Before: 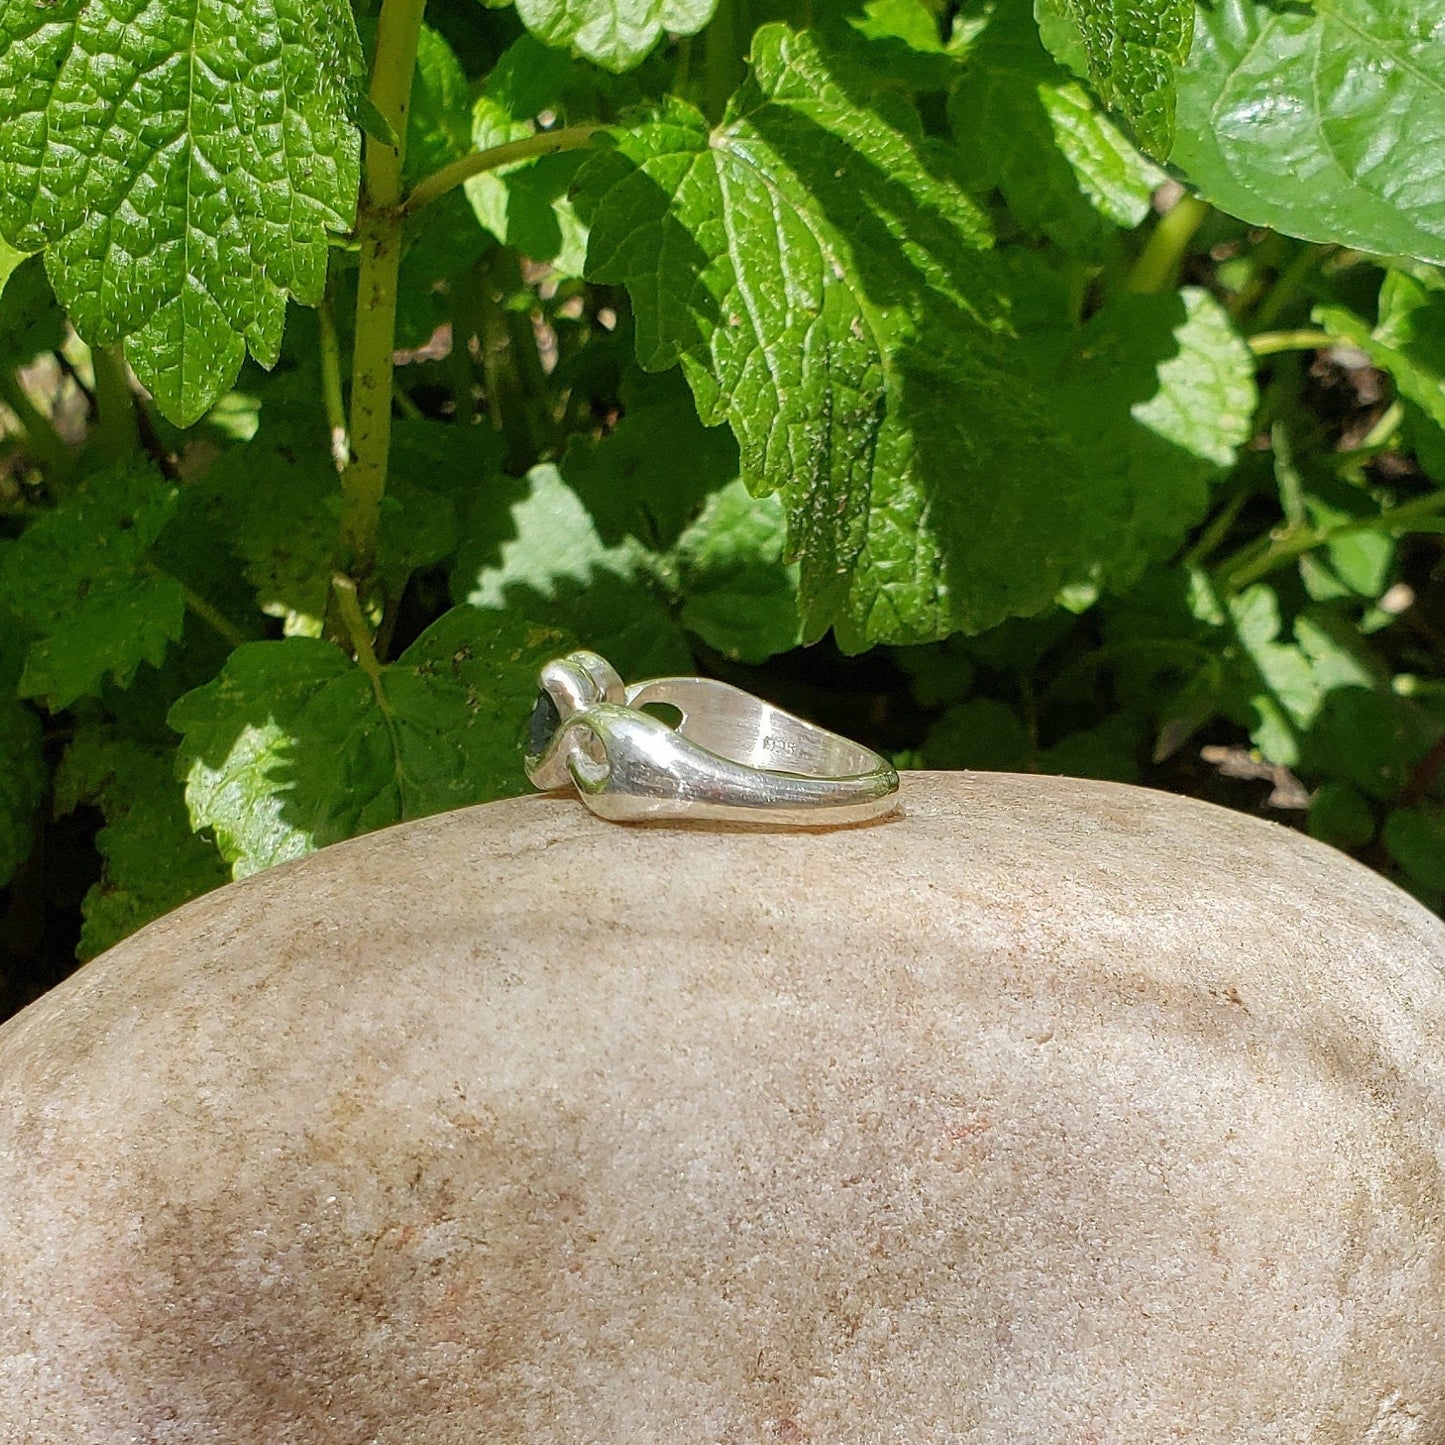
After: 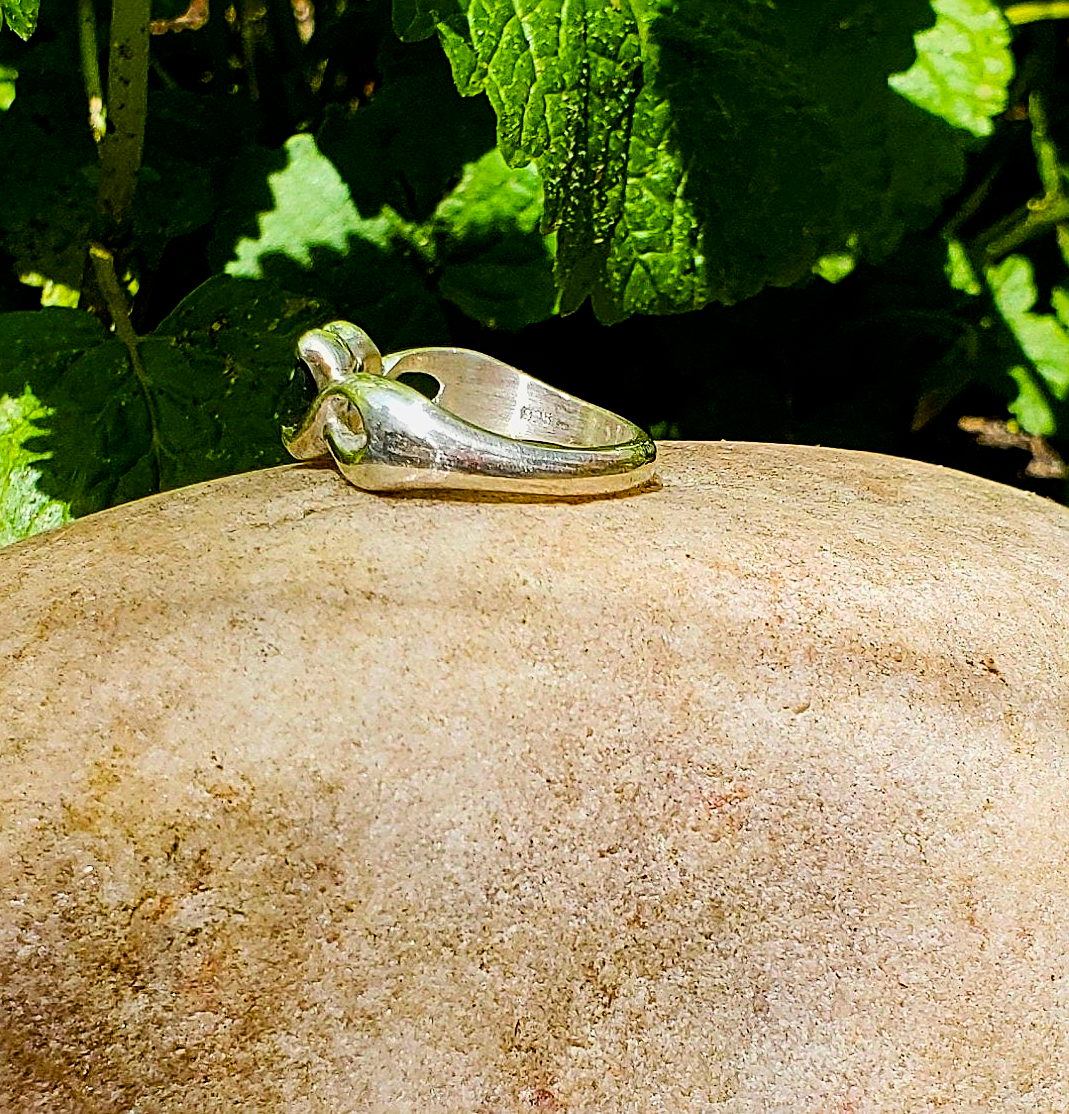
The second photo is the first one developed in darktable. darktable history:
sharpen: radius 3.119
filmic rgb: black relative exposure -7.65 EV, white relative exposure 4.56 EV, hardness 3.61, color science v6 (2022)
crop: left 16.871%, top 22.857%, right 9.116%
contrast brightness saturation: contrast 0.07, brightness -0.13, saturation 0.06
color balance rgb: linear chroma grading › global chroma 9%, perceptual saturation grading › global saturation 36%, perceptual saturation grading › shadows 35%, perceptual brilliance grading › global brilliance 15%, perceptual brilliance grading › shadows -35%, global vibrance 15%
tone equalizer: -8 EV -0.417 EV, -7 EV -0.389 EV, -6 EV -0.333 EV, -5 EV -0.222 EV, -3 EV 0.222 EV, -2 EV 0.333 EV, -1 EV 0.389 EV, +0 EV 0.417 EV, edges refinement/feathering 500, mask exposure compensation -1.57 EV, preserve details no
color balance: output saturation 98.5%
